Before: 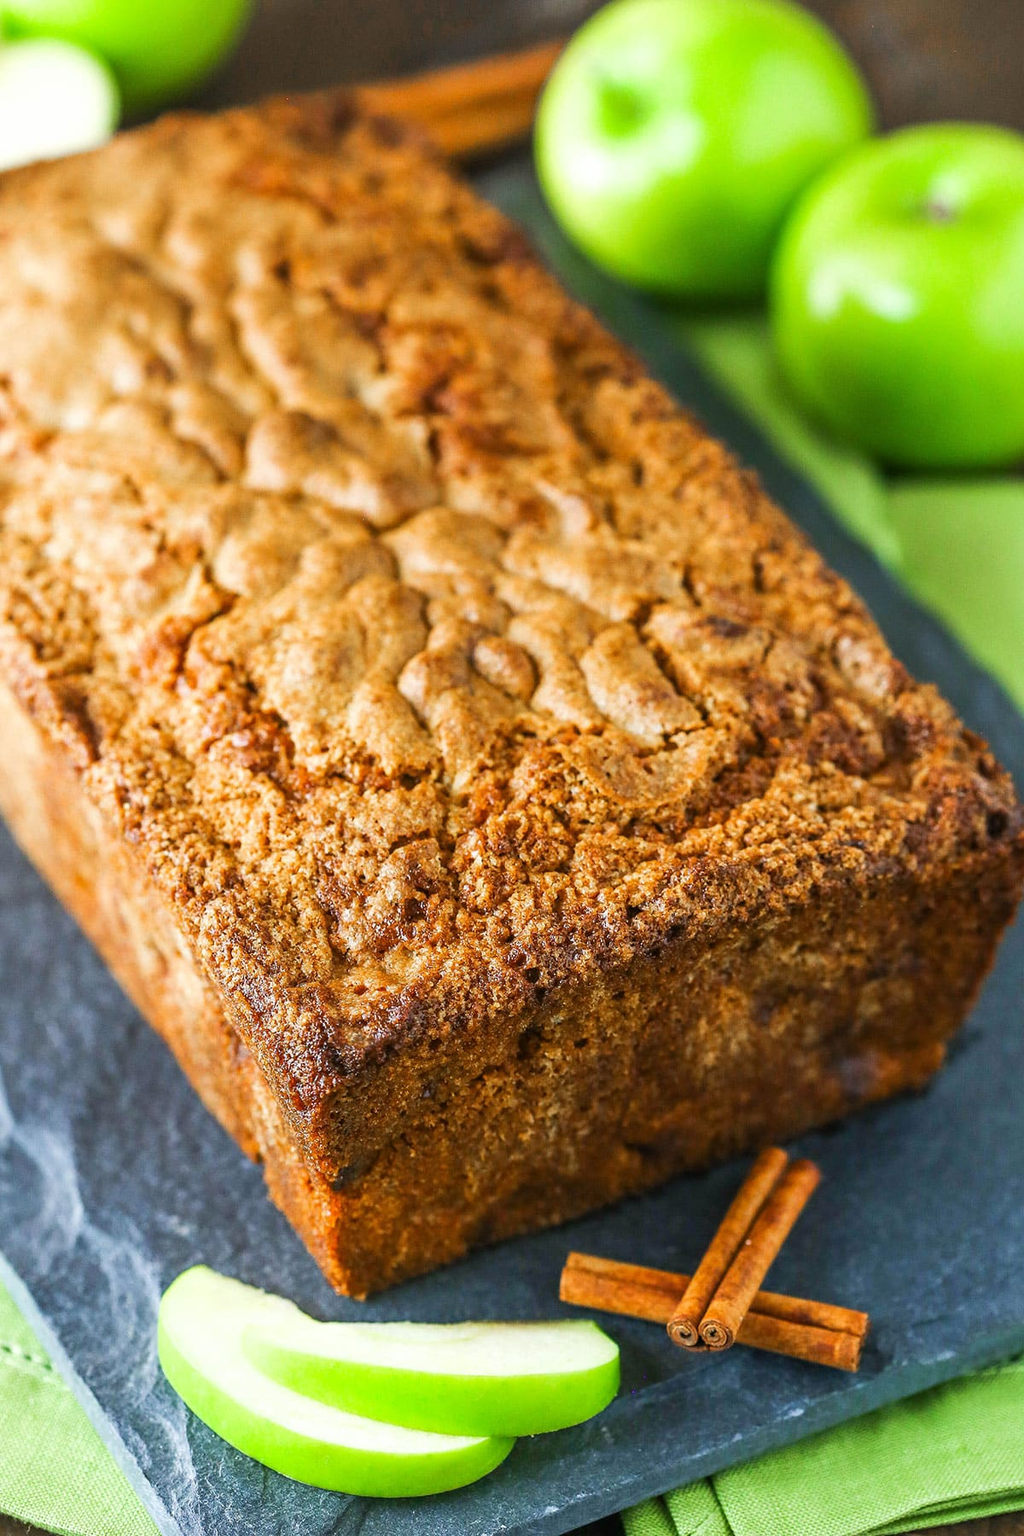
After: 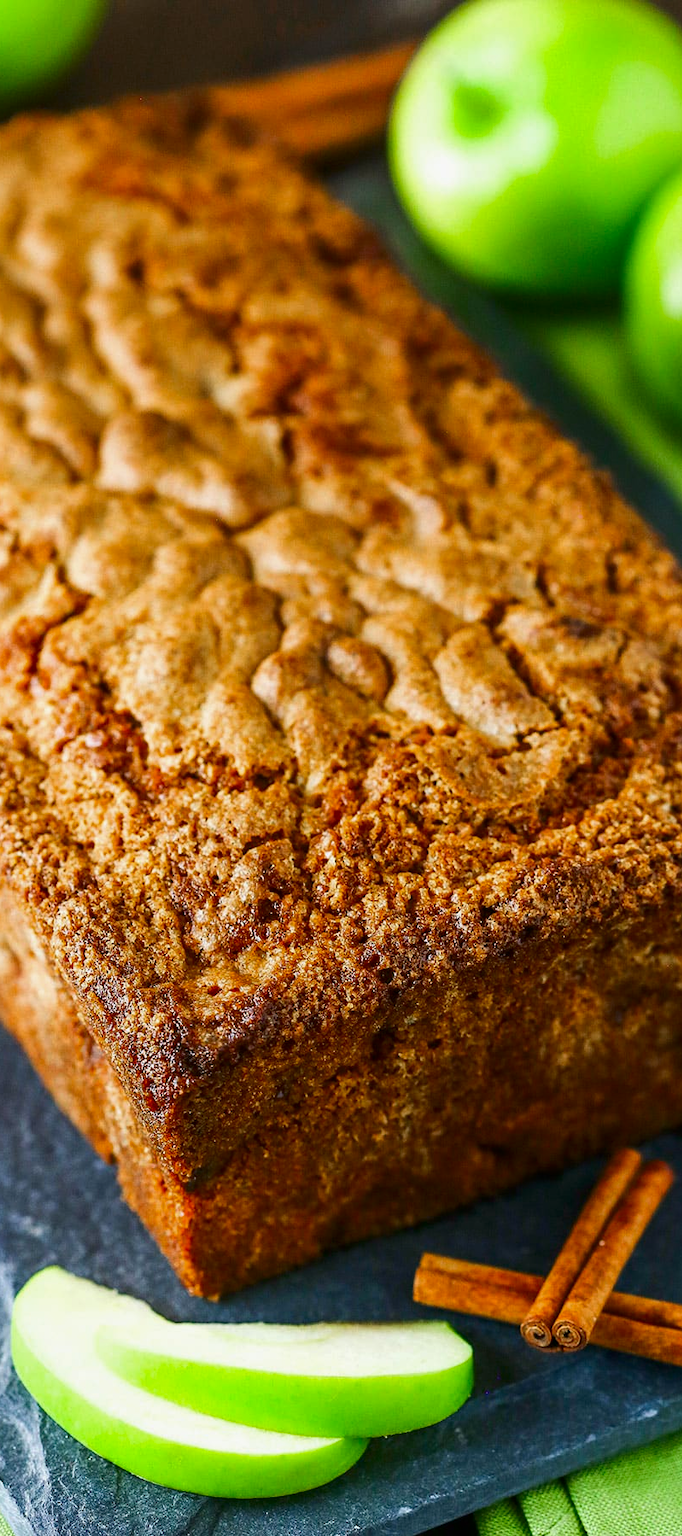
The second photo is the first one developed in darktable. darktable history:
crop and rotate: left 14.408%, right 18.951%
exposure: exposure -0.072 EV, compensate highlight preservation false
contrast brightness saturation: contrast 0.066, brightness -0.146, saturation 0.113
